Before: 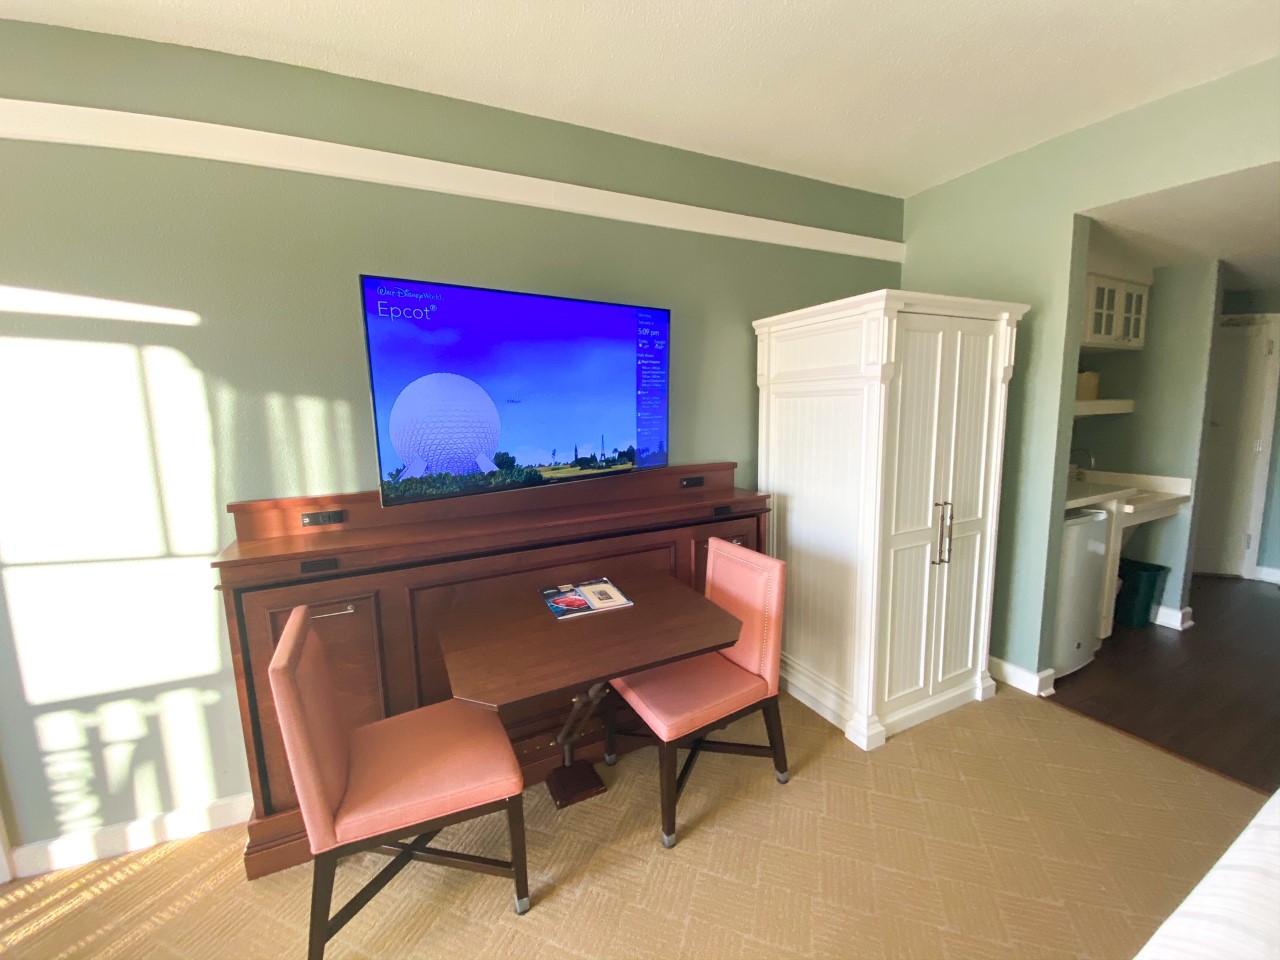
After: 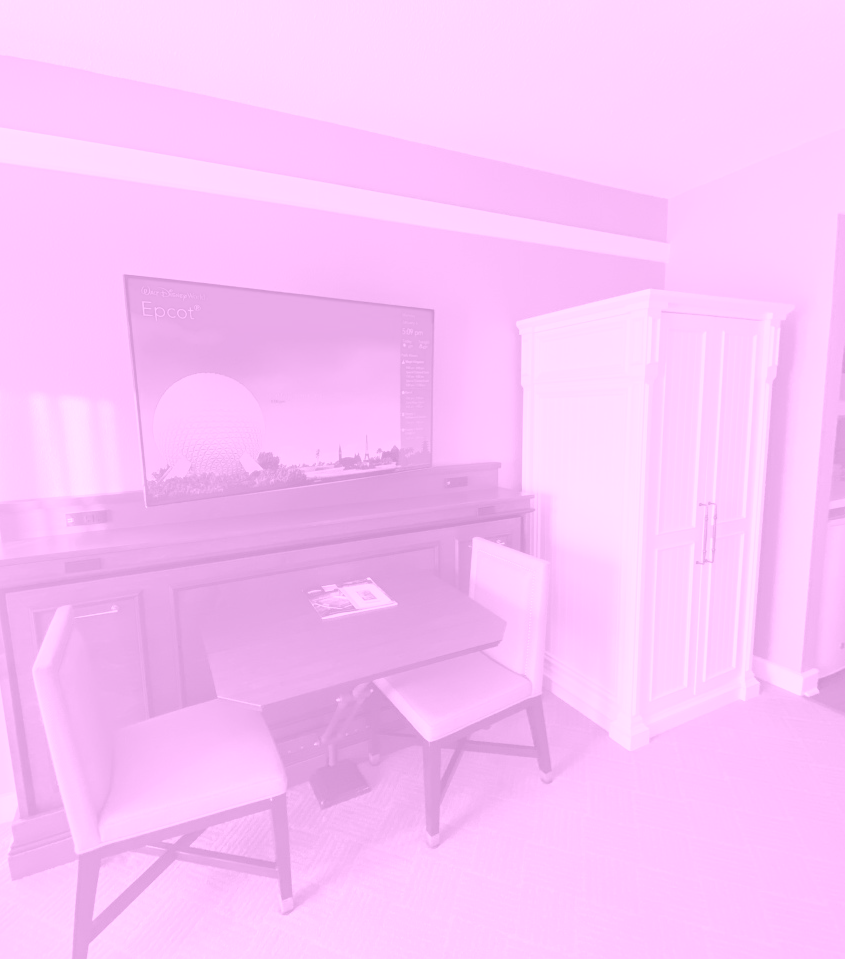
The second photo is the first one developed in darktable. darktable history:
crop and rotate: left 18.442%, right 15.508%
colorize: hue 331.2°, saturation 69%, source mix 30.28%, lightness 69.02%, version 1
